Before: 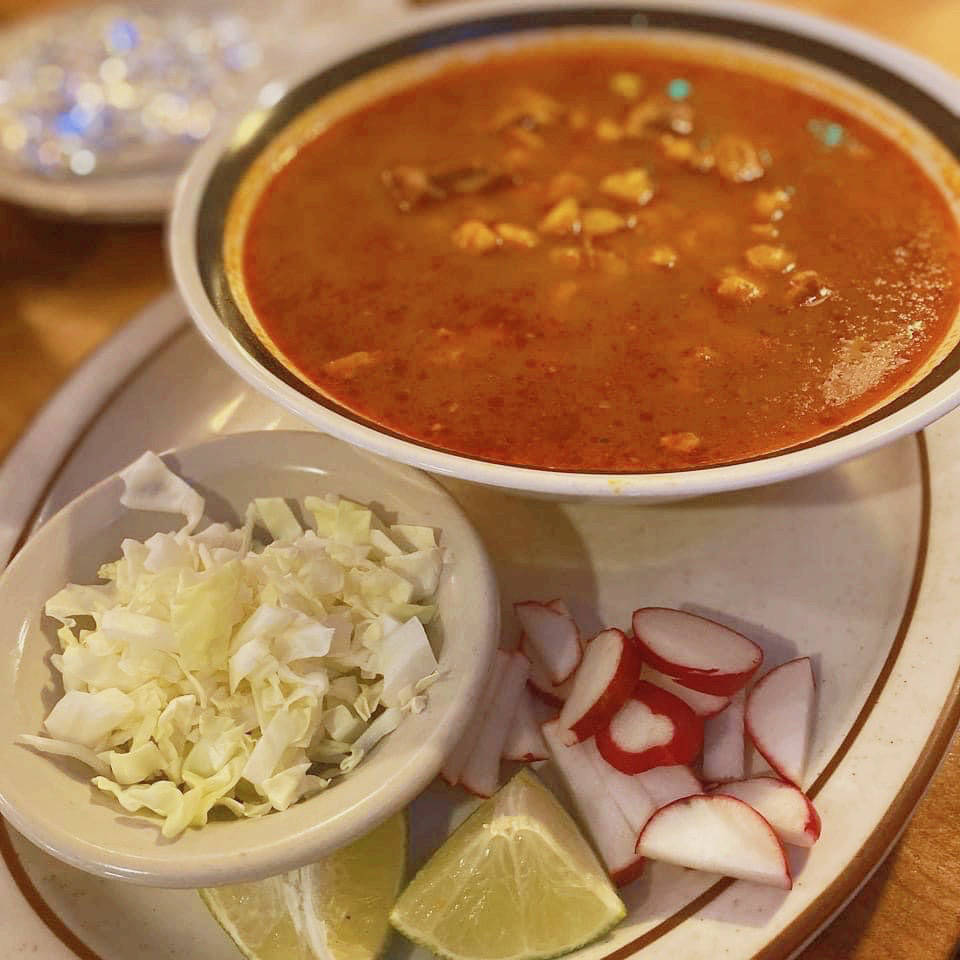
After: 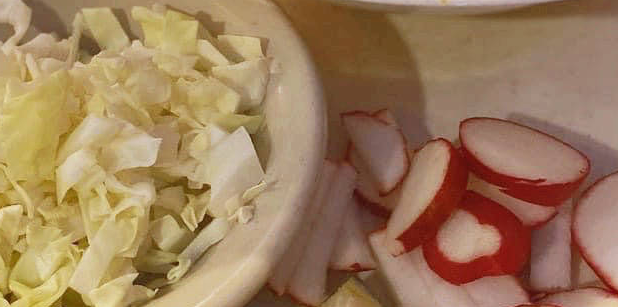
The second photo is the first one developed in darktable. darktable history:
crop: left 18.091%, top 51.13%, right 17.525%, bottom 16.85%
shadows and highlights: shadows 22.7, highlights -48.71, soften with gaussian
